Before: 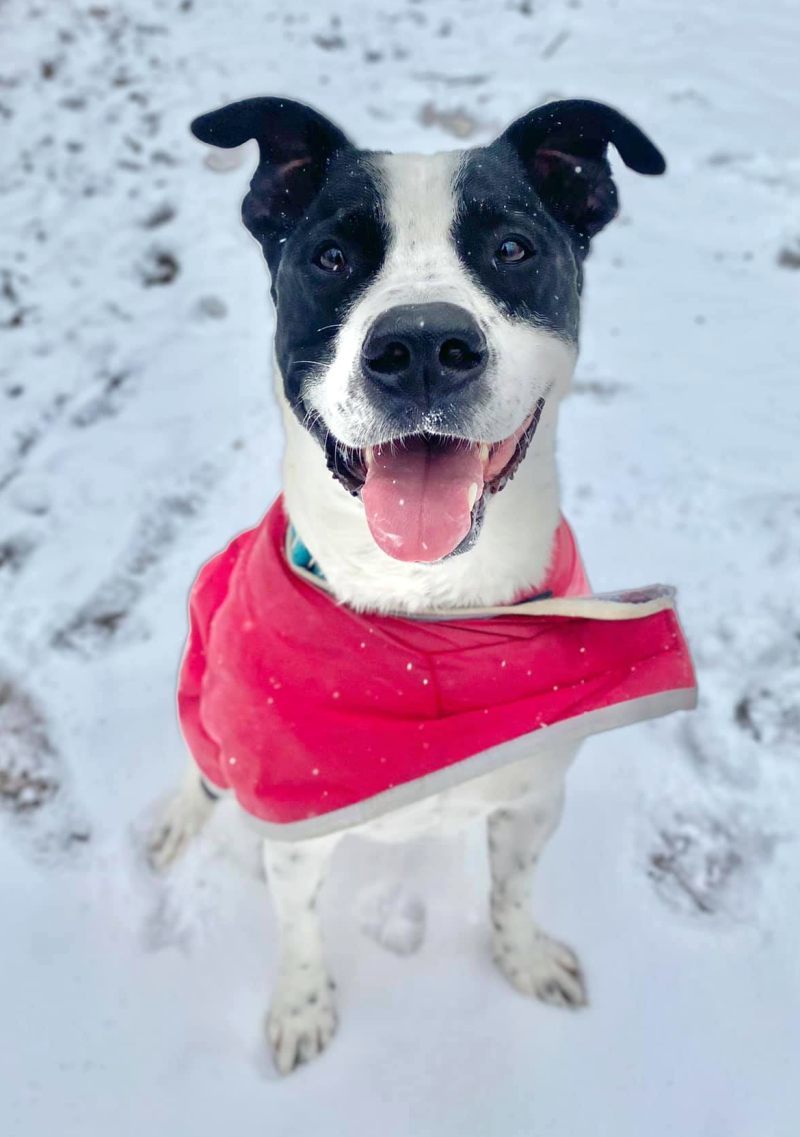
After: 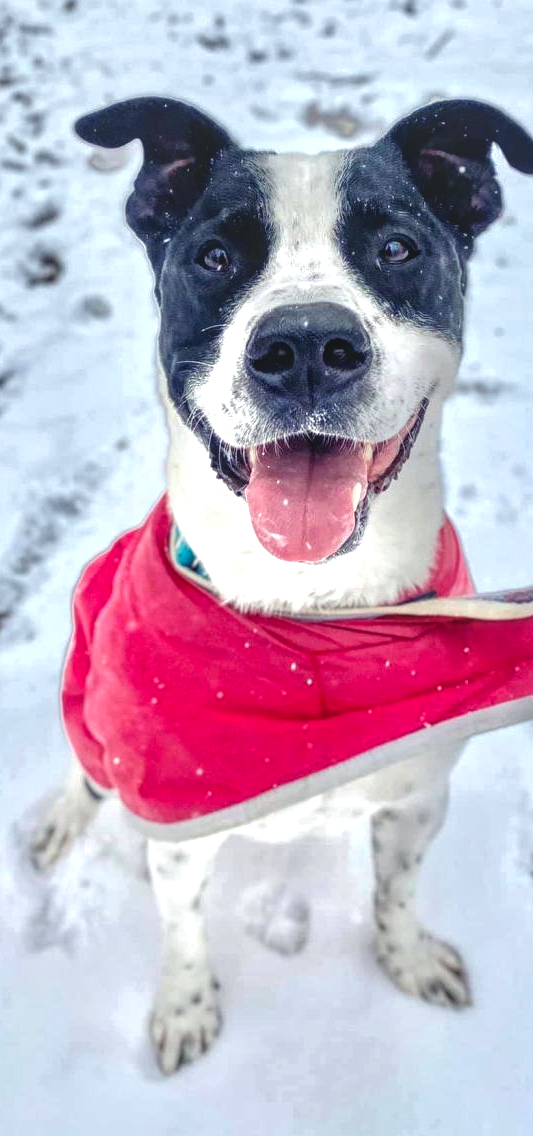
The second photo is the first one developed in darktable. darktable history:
color balance rgb: shadows lift › chroma 3.004%, shadows lift › hue 278.29°, linear chroma grading › global chroma 8.86%, perceptual saturation grading › global saturation 0.97%, contrast 15.334%
local contrast: highlights 74%, shadows 55%, detail 176%, midtone range 0.213
crop and rotate: left 14.507%, right 18.808%
